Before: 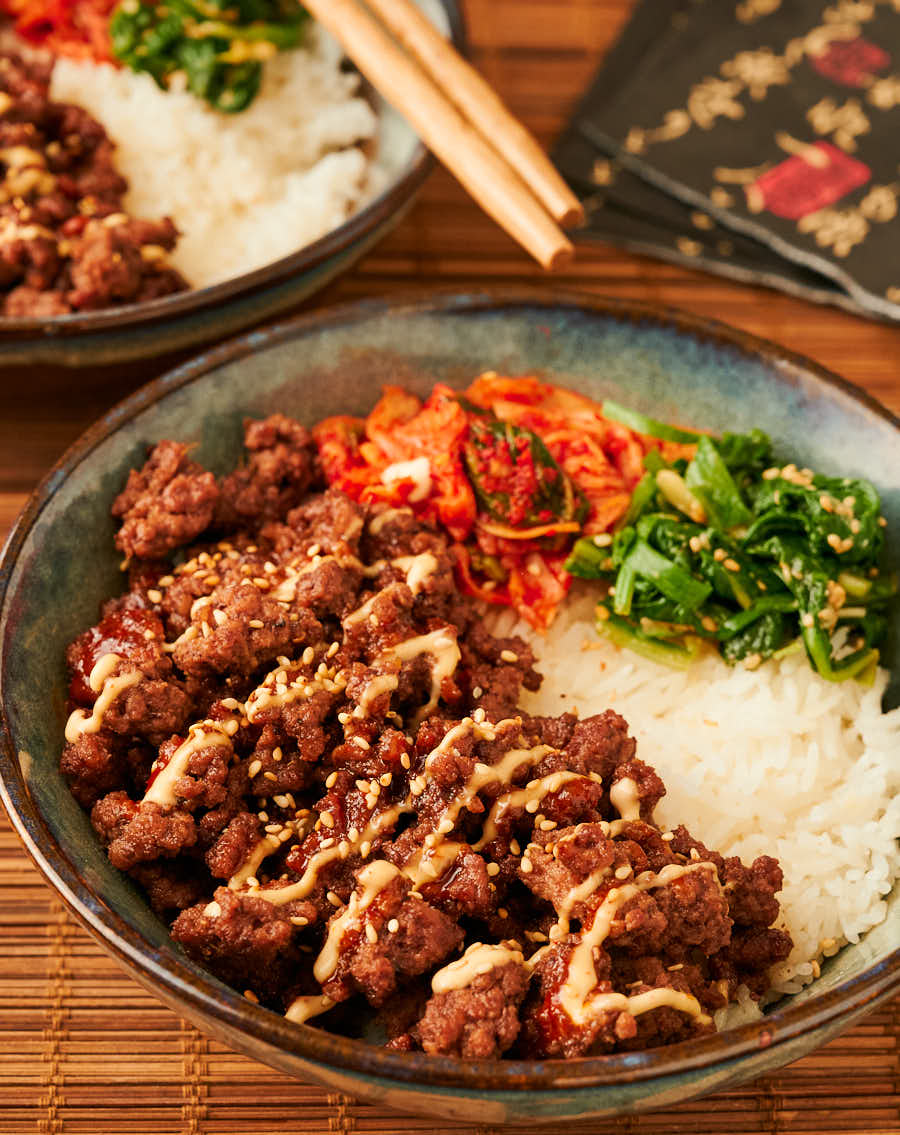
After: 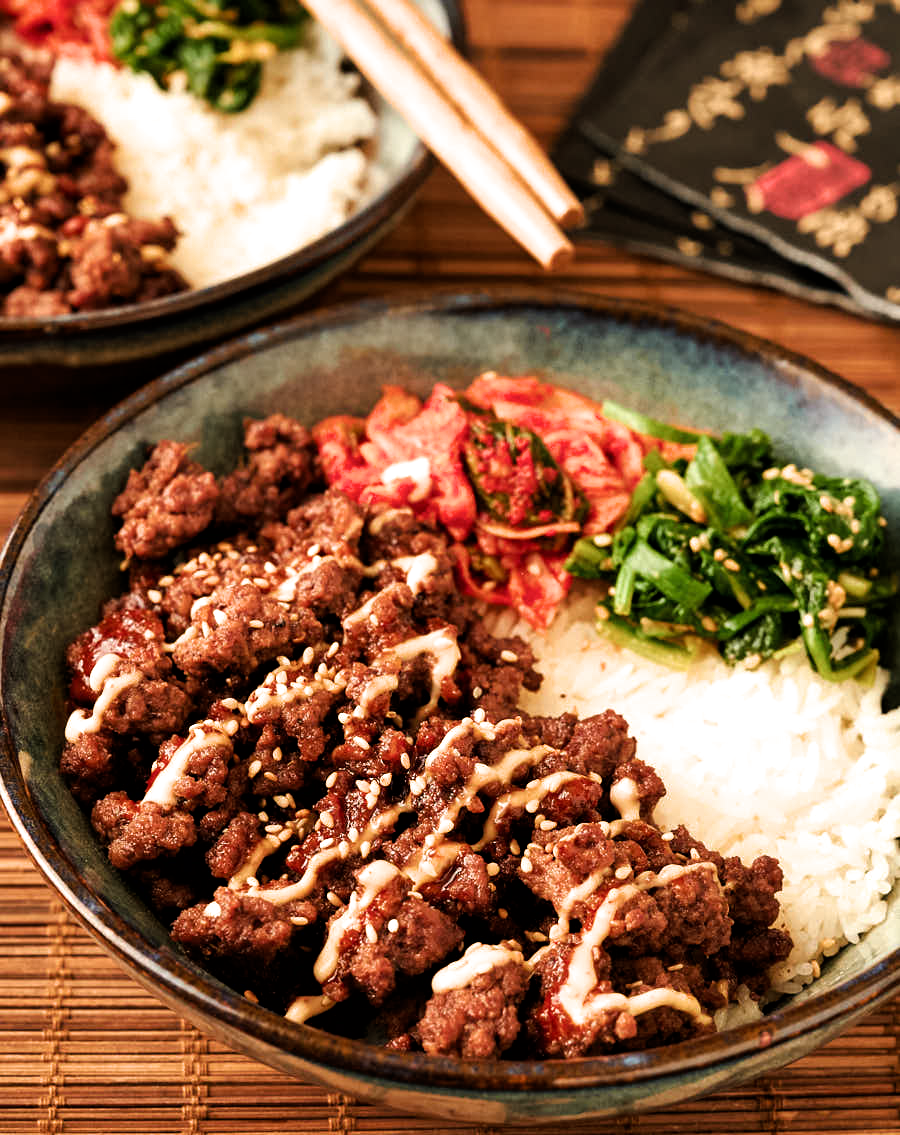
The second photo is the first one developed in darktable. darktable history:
filmic rgb: black relative exposure -8.22 EV, white relative exposure 2.2 EV, target white luminance 99.937%, hardness 7.12, latitude 75.71%, contrast 1.319, highlights saturation mix -1.8%, shadows ↔ highlights balance 29.94%, color science v6 (2022)
